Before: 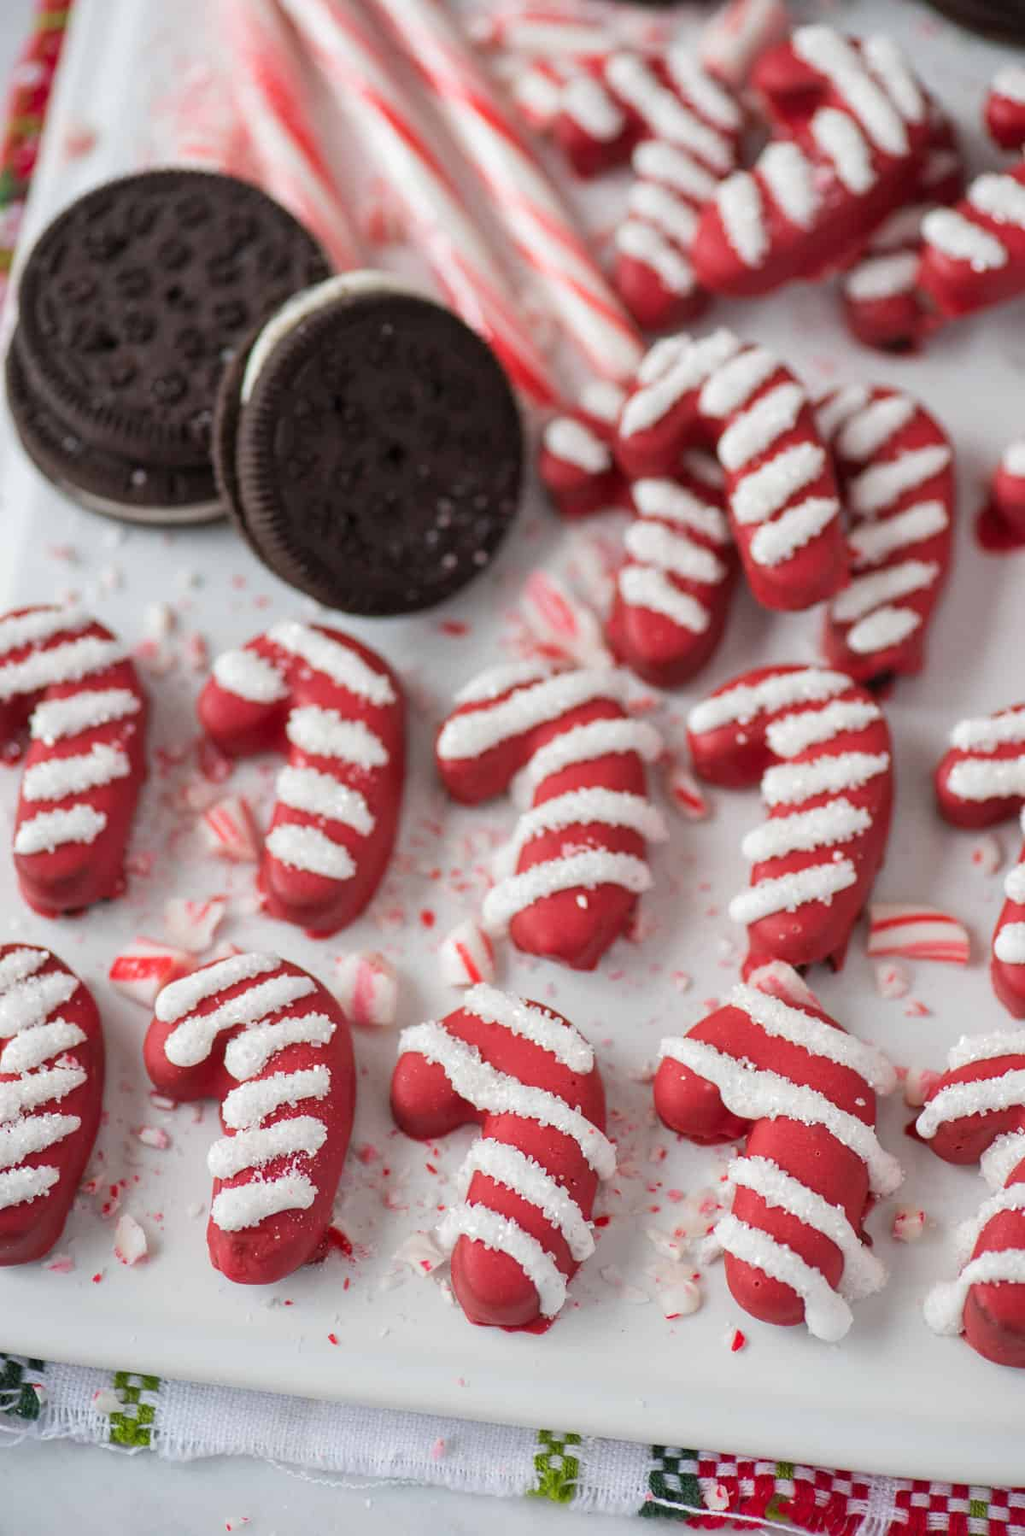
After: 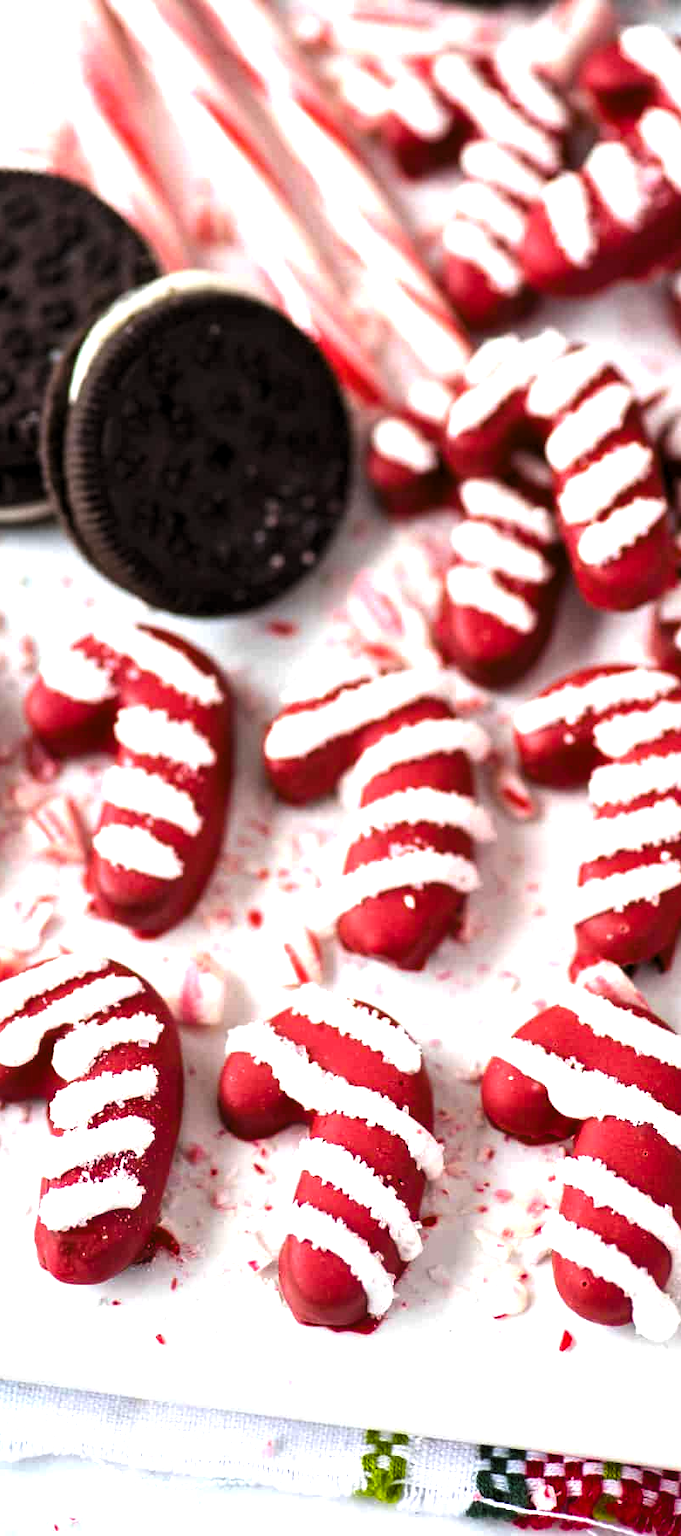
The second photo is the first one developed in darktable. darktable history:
levels: levels [0.101, 0.578, 0.953]
exposure: black level correction -0.001, exposure 0.9 EV, compensate exposure bias true, compensate highlight preservation false
color balance rgb: perceptual saturation grading › global saturation 20%, perceptual saturation grading › highlights -25%, perceptual saturation grading › shadows 25%, global vibrance 50%
crop: left 16.899%, right 16.556%
